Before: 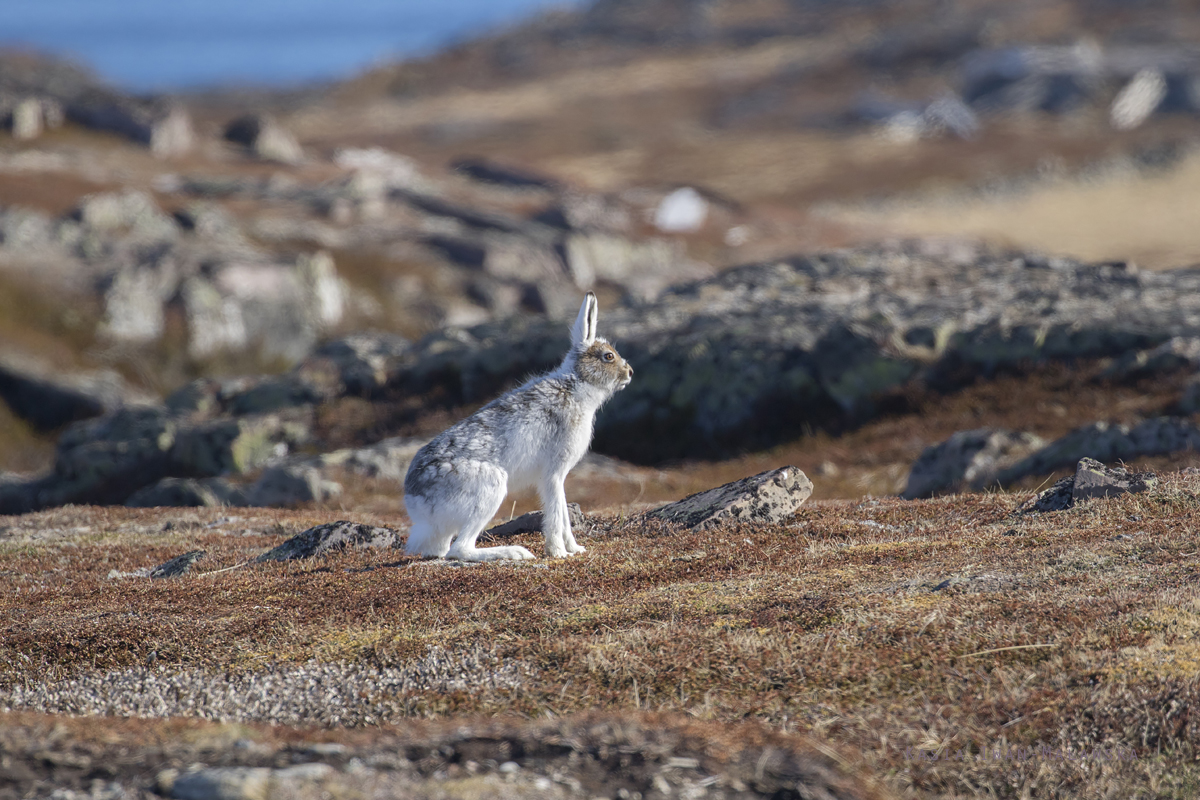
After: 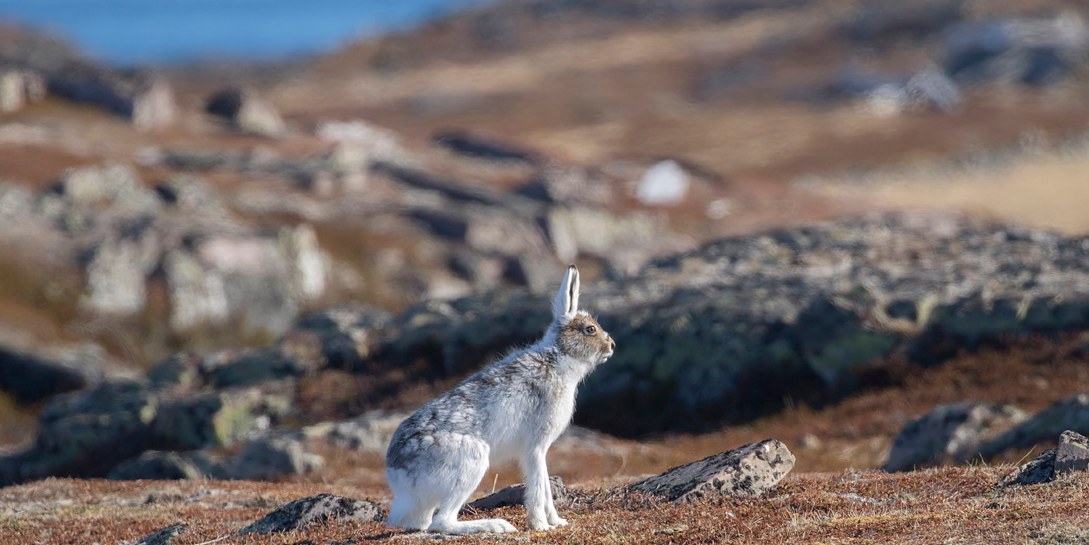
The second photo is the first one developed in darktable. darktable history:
exposure: compensate exposure bias true, compensate highlight preservation false
crop: left 1.535%, top 3.46%, right 7.647%, bottom 28.409%
